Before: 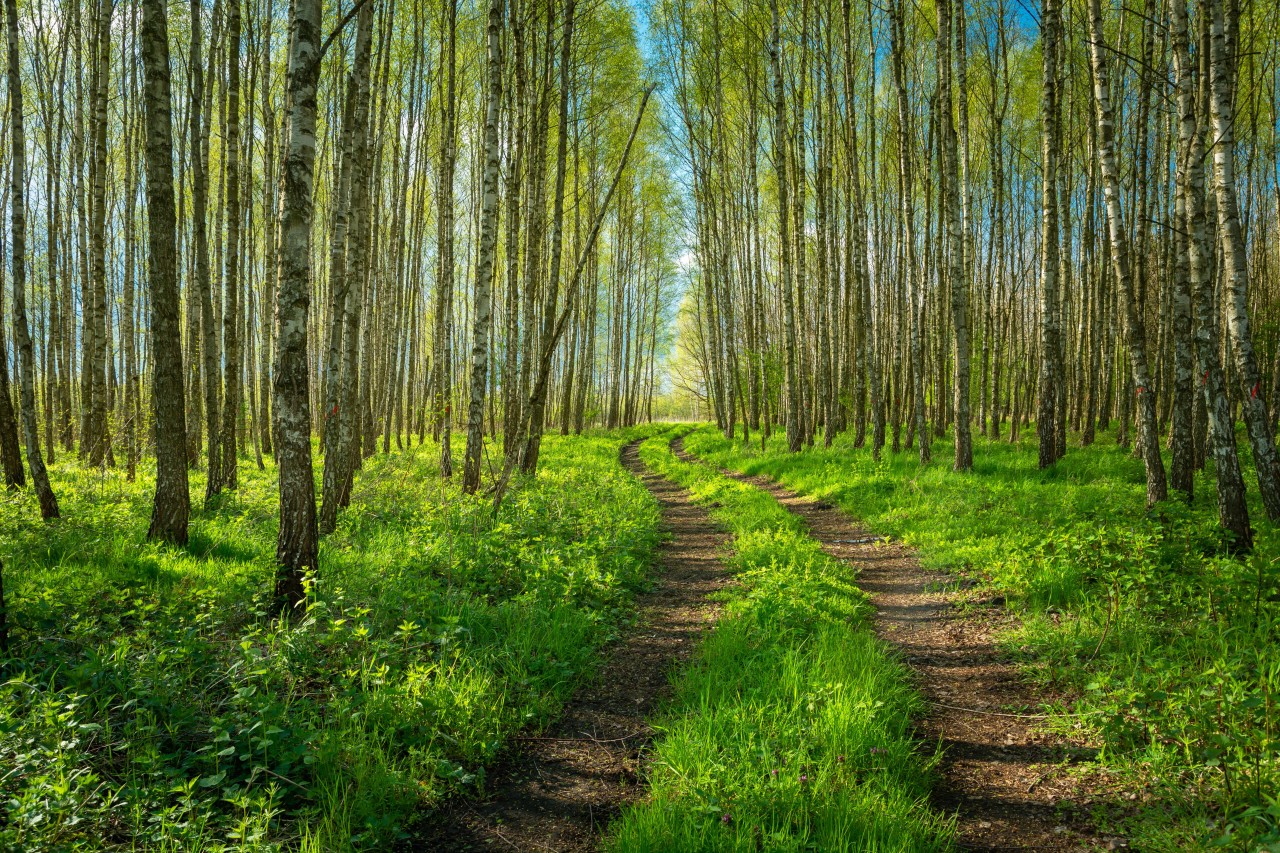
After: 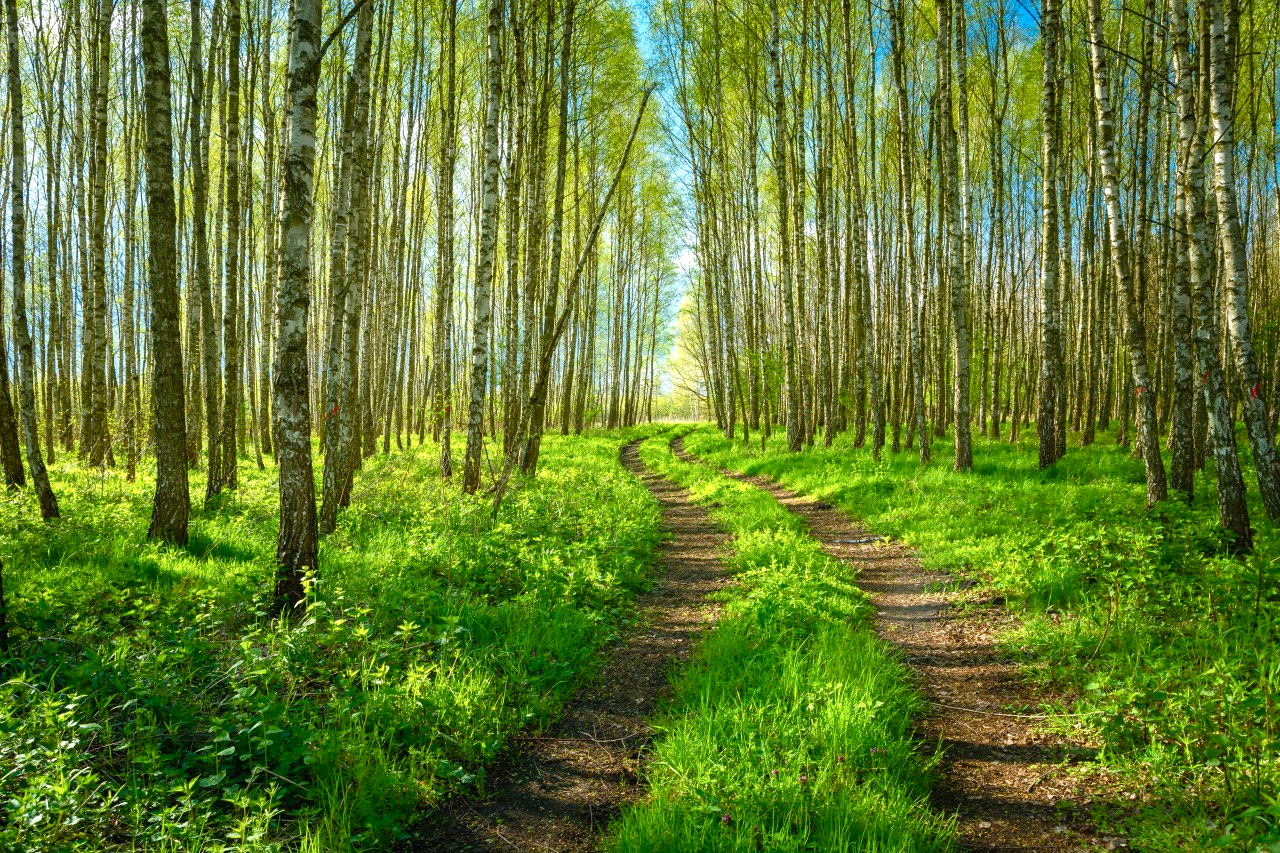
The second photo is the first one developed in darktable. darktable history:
white balance: red 0.983, blue 1.036
exposure: black level correction 0, exposure 0.5 EV, compensate exposure bias true, compensate highlight preservation false
color balance rgb: perceptual saturation grading › global saturation 20%, perceptual saturation grading › highlights -25%, perceptual saturation grading › shadows 25%
